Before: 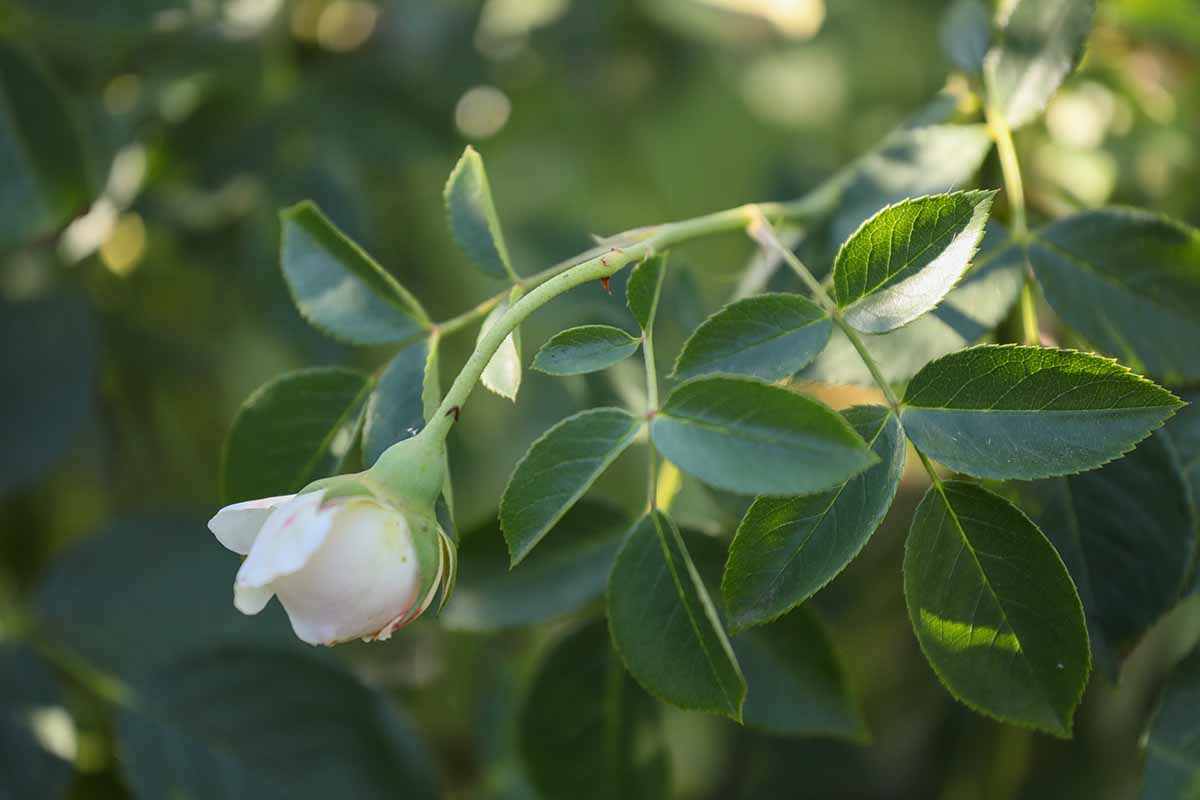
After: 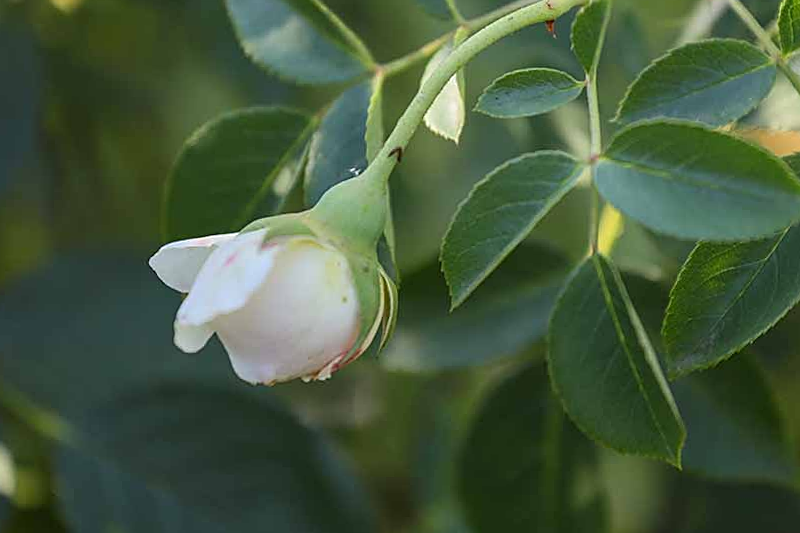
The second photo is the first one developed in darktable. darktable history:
crop and rotate: angle -0.82°, left 3.85%, top 31.828%, right 27.992%
sharpen: on, module defaults
